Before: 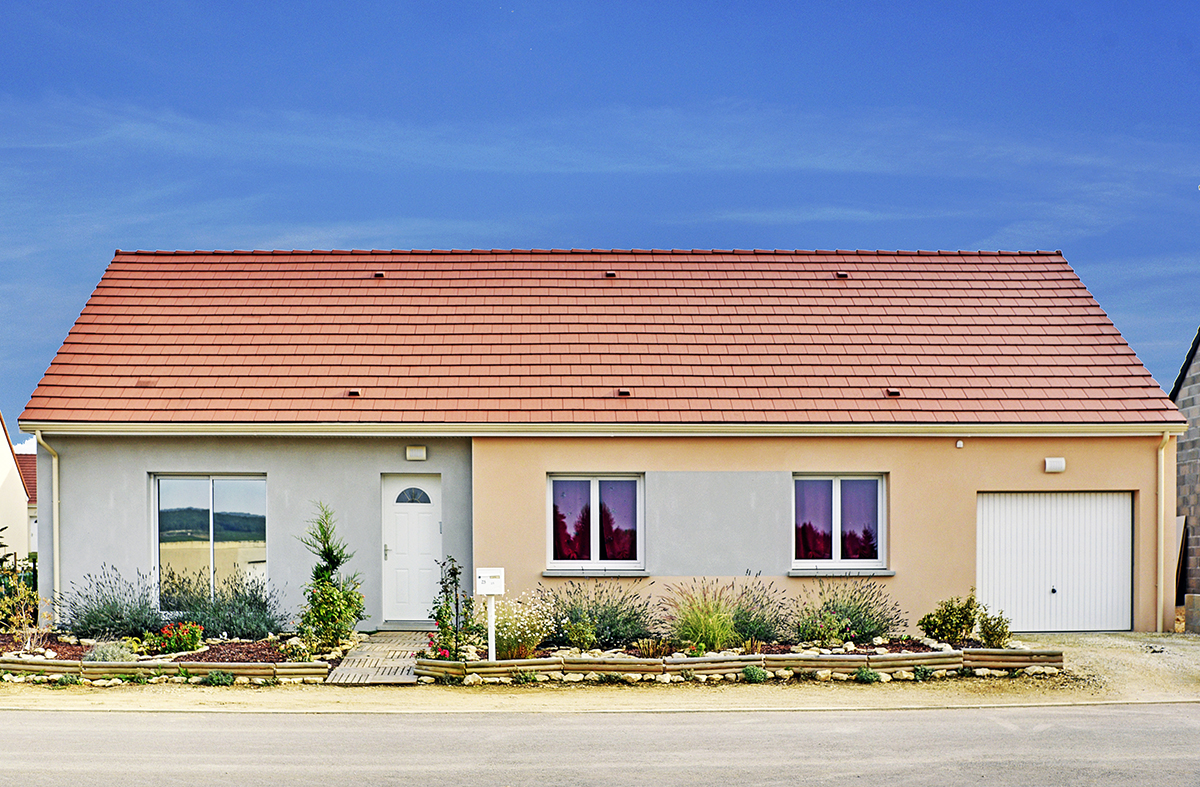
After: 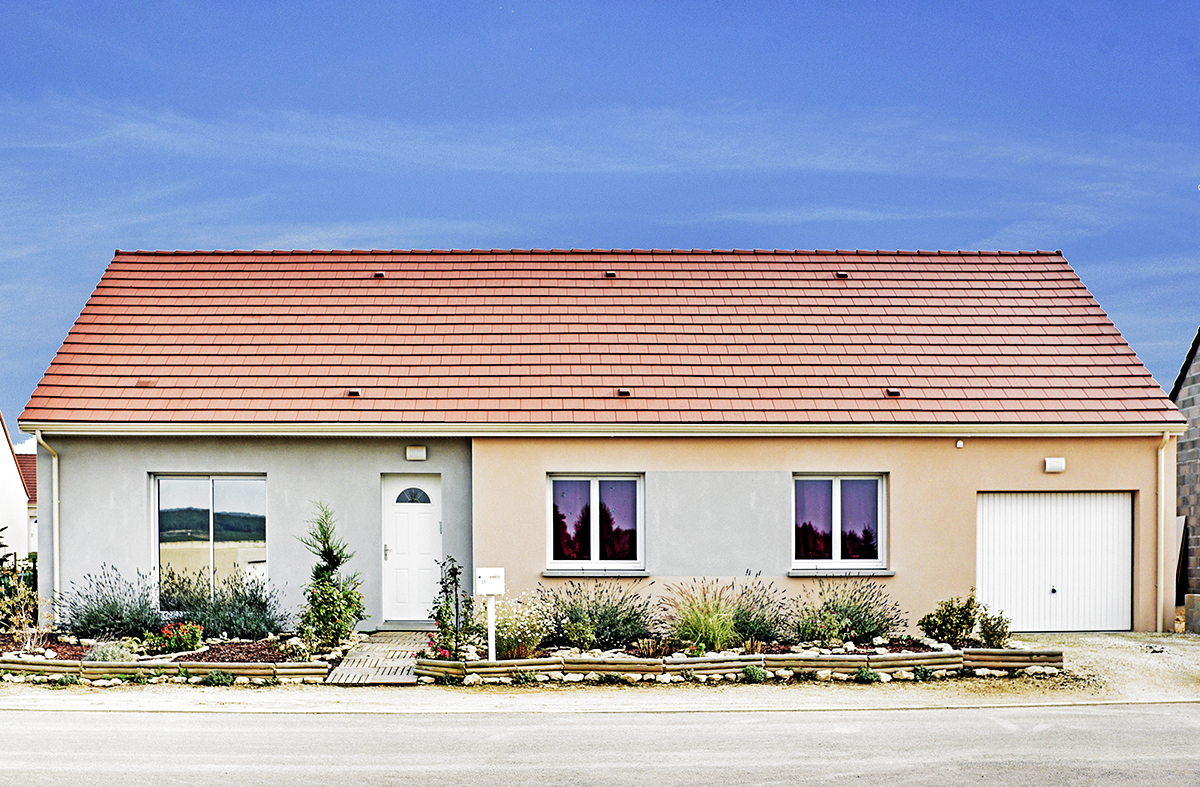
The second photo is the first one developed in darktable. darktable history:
filmic rgb: black relative exposure -8.2 EV, white relative exposure 2.2 EV, threshold 3 EV, hardness 7.11, latitude 75%, contrast 1.325, highlights saturation mix -2%, shadows ↔ highlights balance 30%, preserve chrominance RGB euclidean norm, color science v5 (2021), contrast in shadows safe, contrast in highlights safe, enable highlight reconstruction true
white balance: emerald 1
